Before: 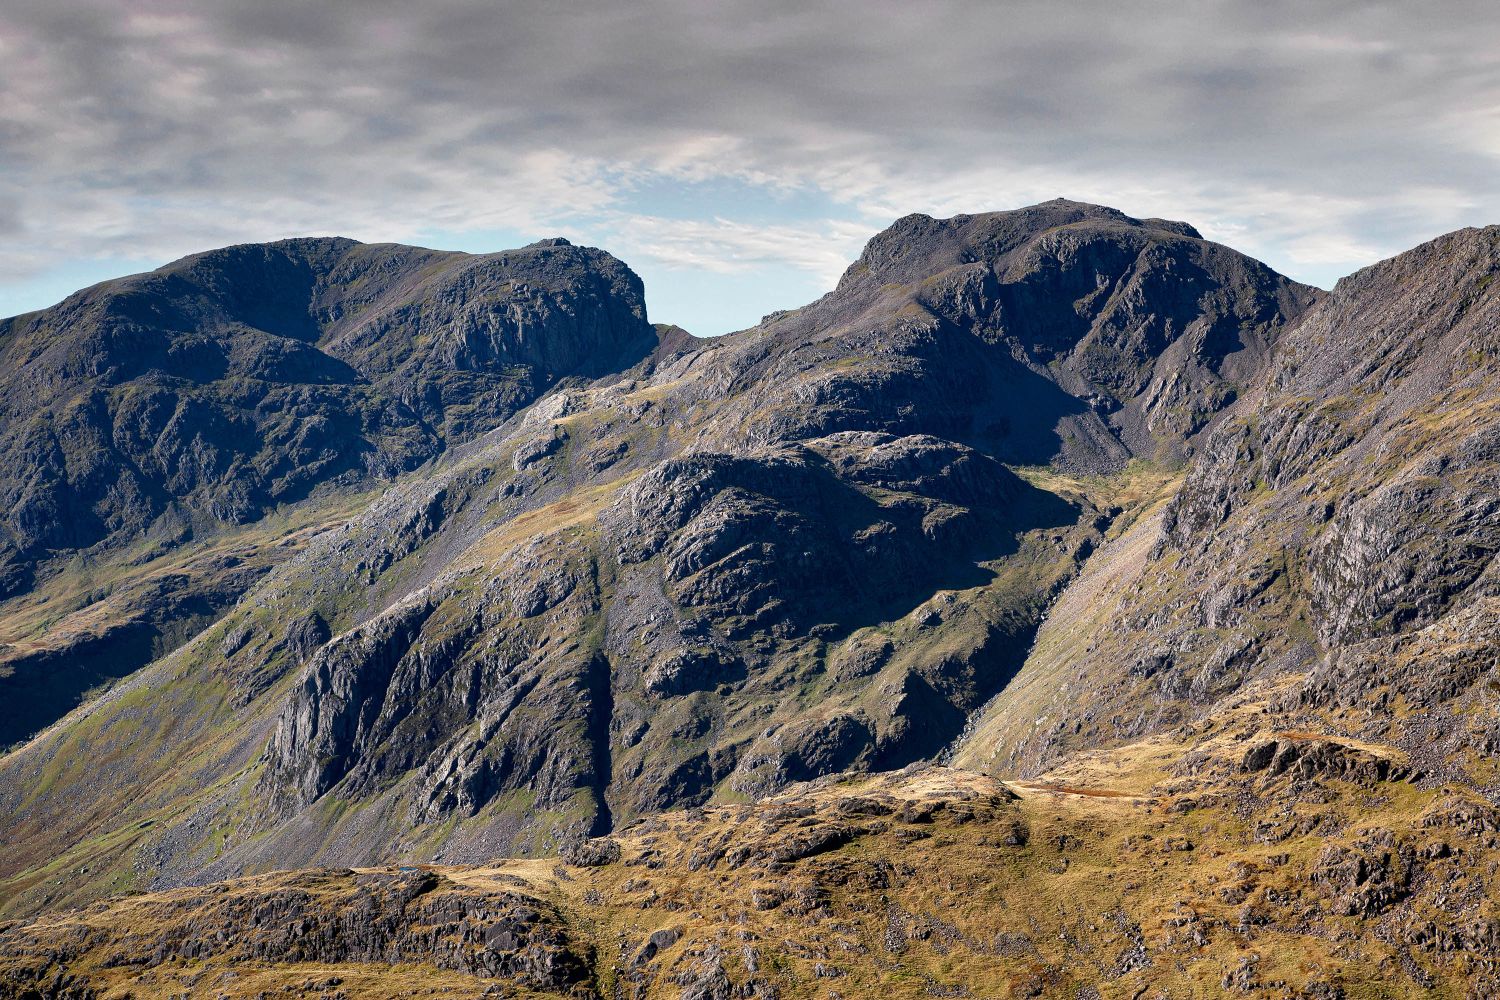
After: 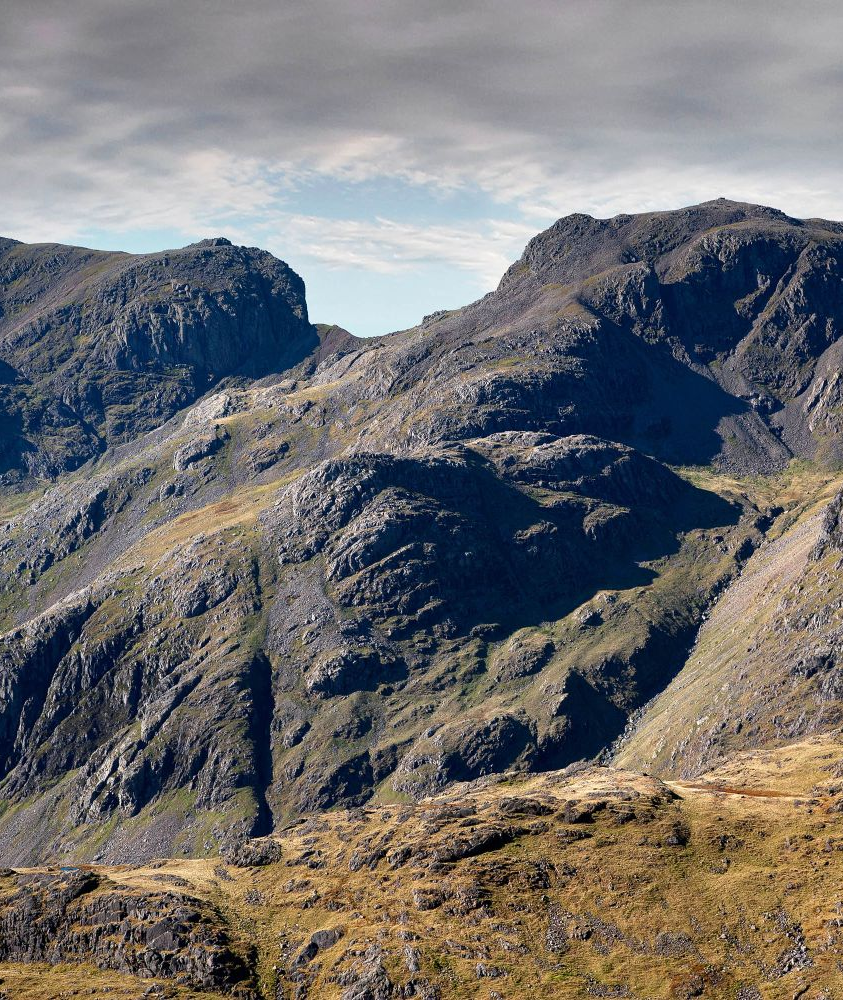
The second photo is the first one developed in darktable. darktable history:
crop and rotate: left 22.612%, right 21.152%
